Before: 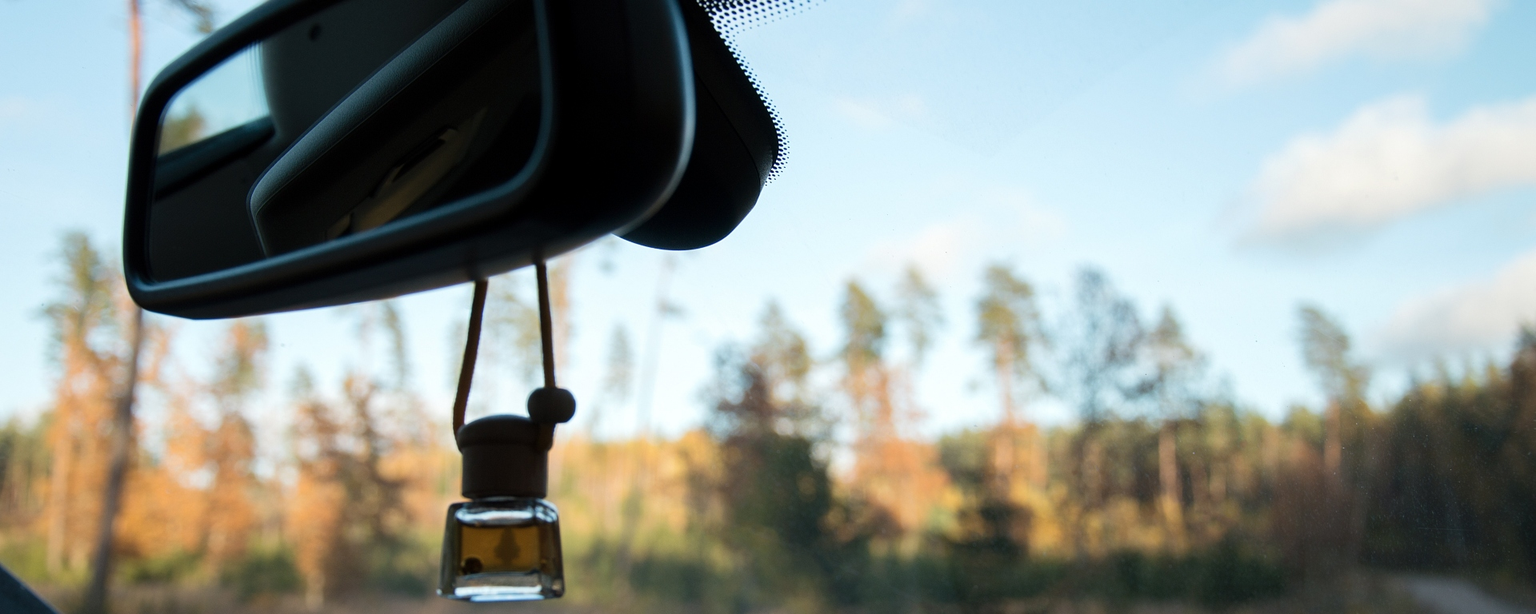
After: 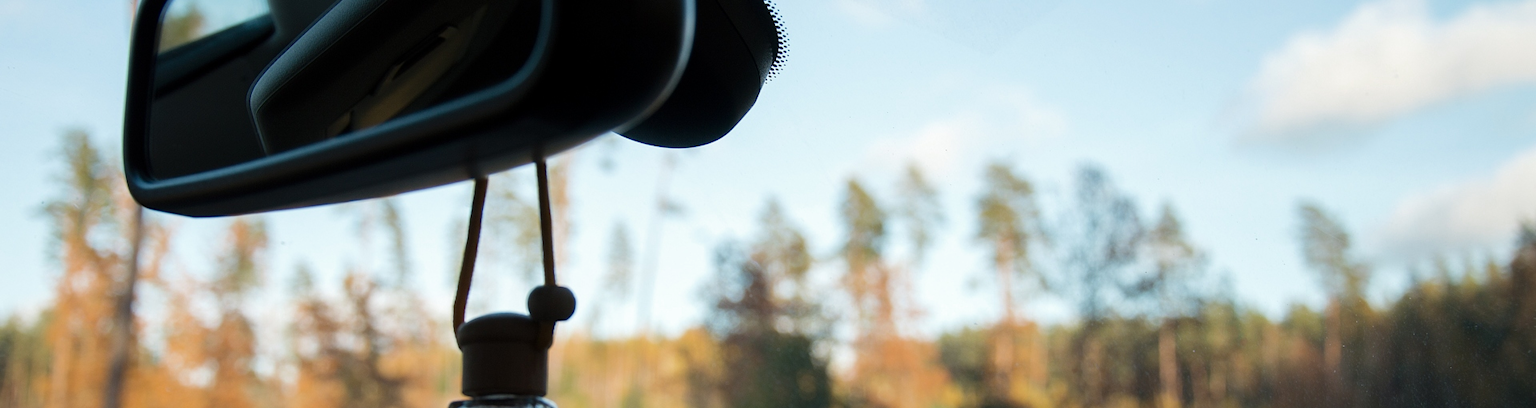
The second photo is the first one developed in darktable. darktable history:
color zones: curves: ch0 [(0, 0.444) (0.143, 0.442) (0.286, 0.441) (0.429, 0.441) (0.571, 0.441) (0.714, 0.441) (0.857, 0.442) (1, 0.444)]
crop: top 16.727%, bottom 16.727%
